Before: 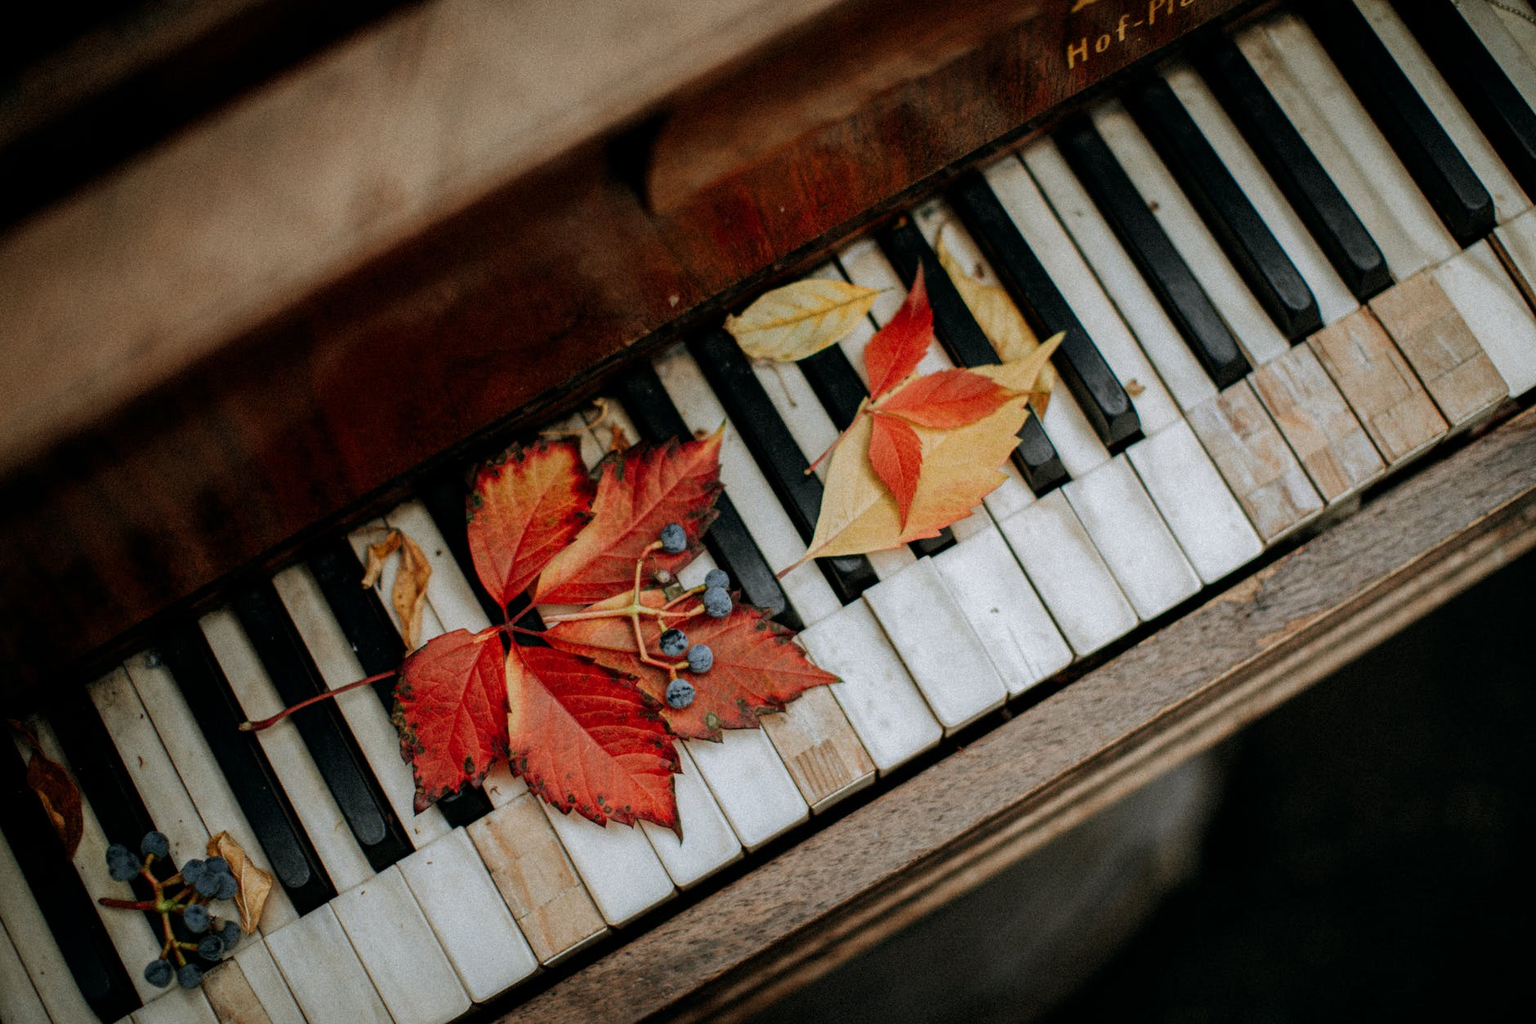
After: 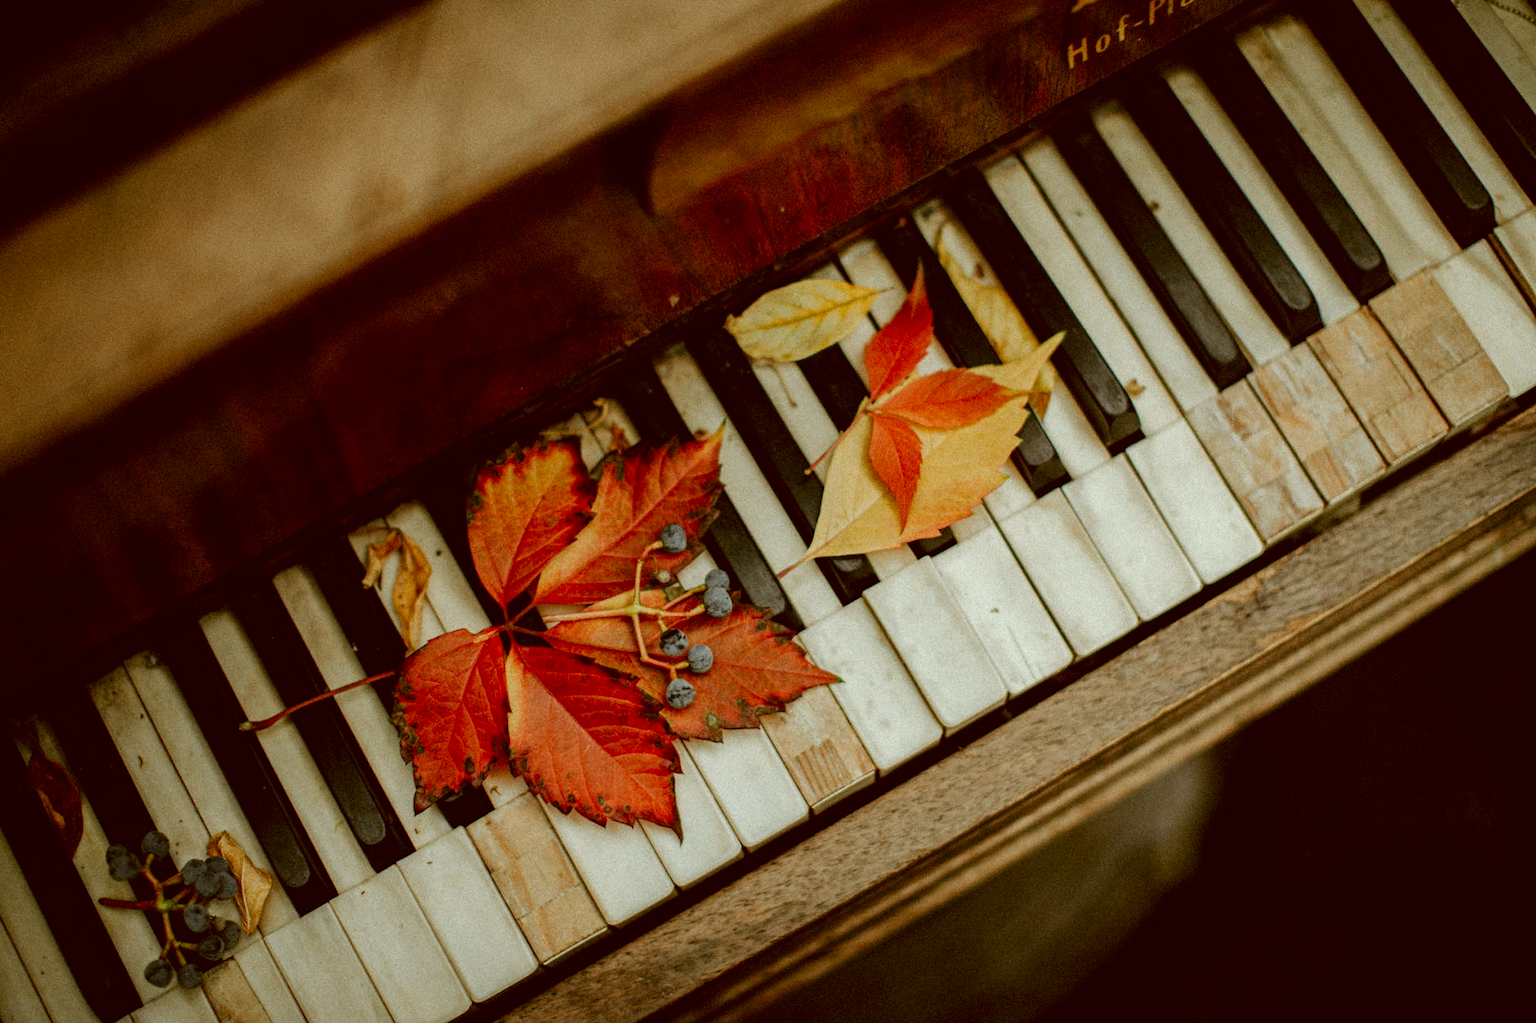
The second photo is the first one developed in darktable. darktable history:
color correction: highlights a* -6.04, highlights b* 9.24, shadows a* 10.16, shadows b* 23.53
